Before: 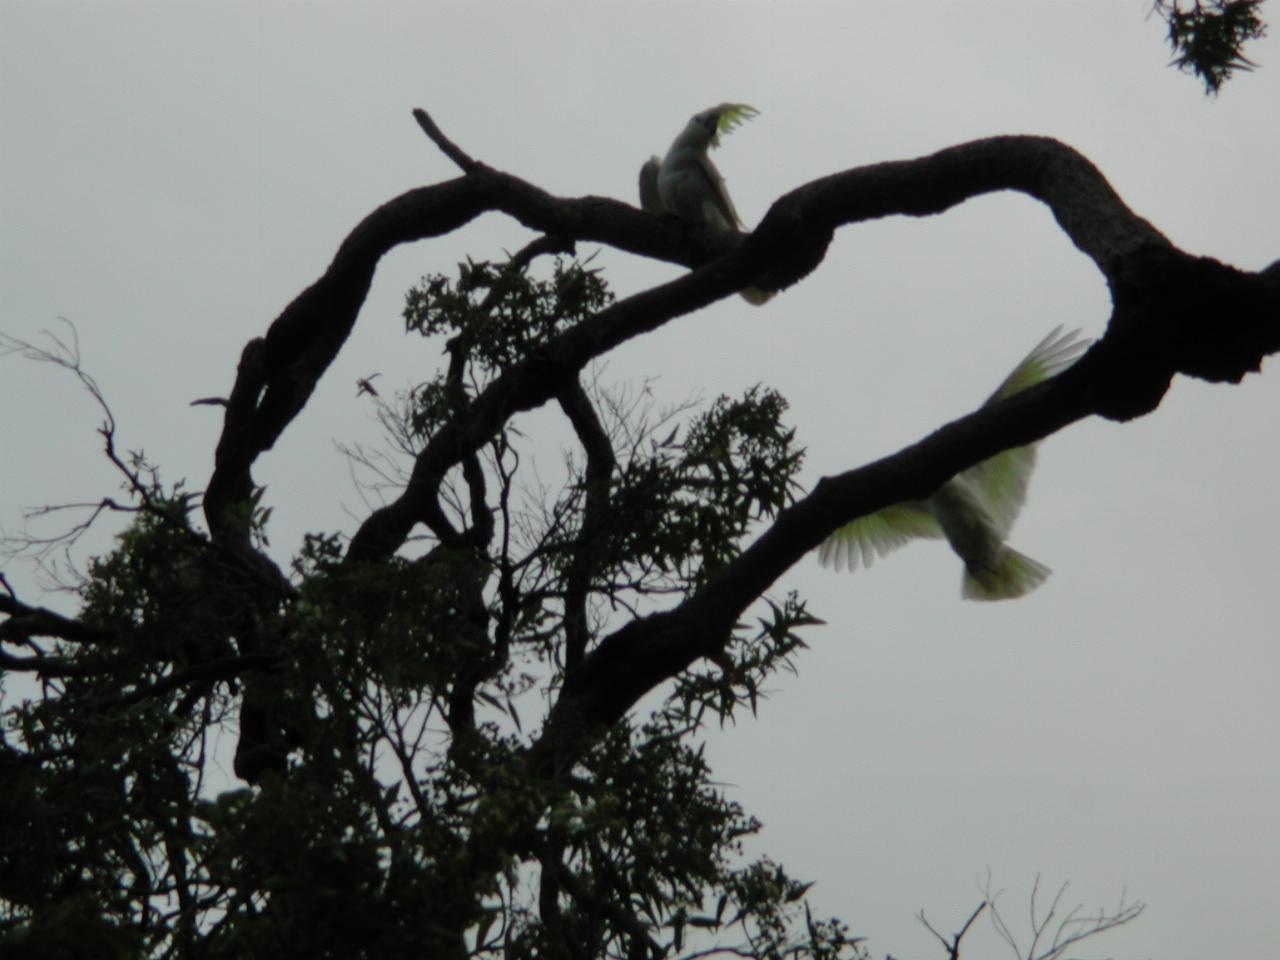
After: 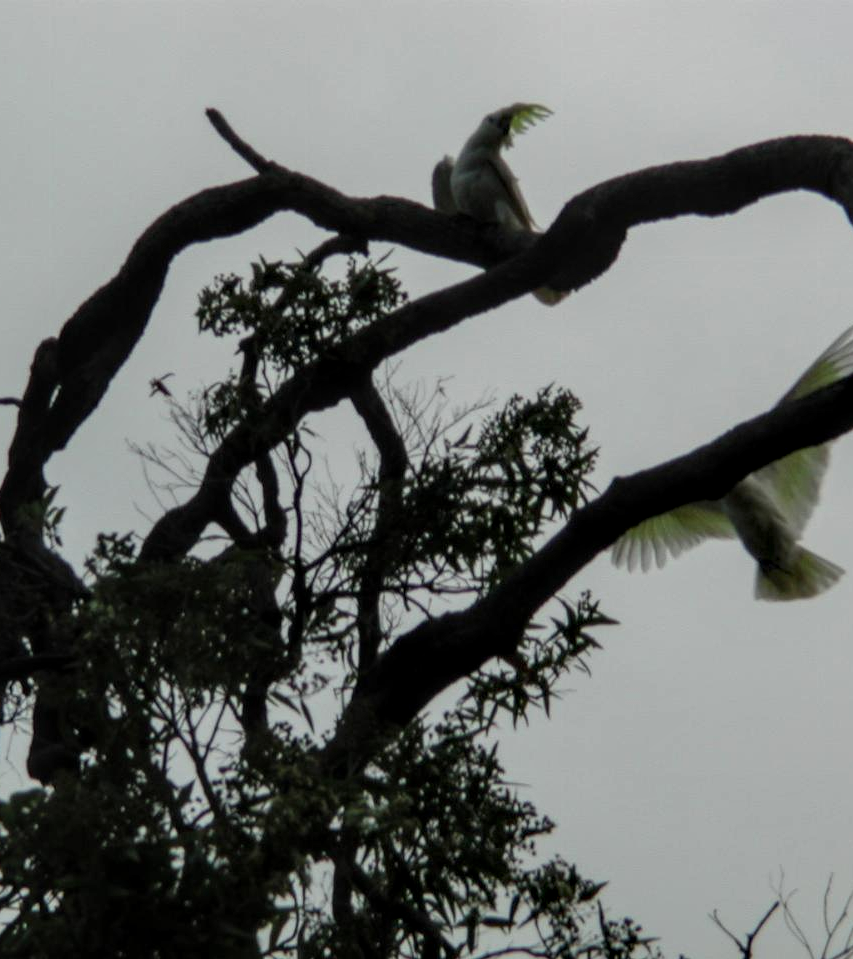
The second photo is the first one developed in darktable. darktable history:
crop and rotate: left 16.185%, right 17.108%
local contrast: detail 138%
